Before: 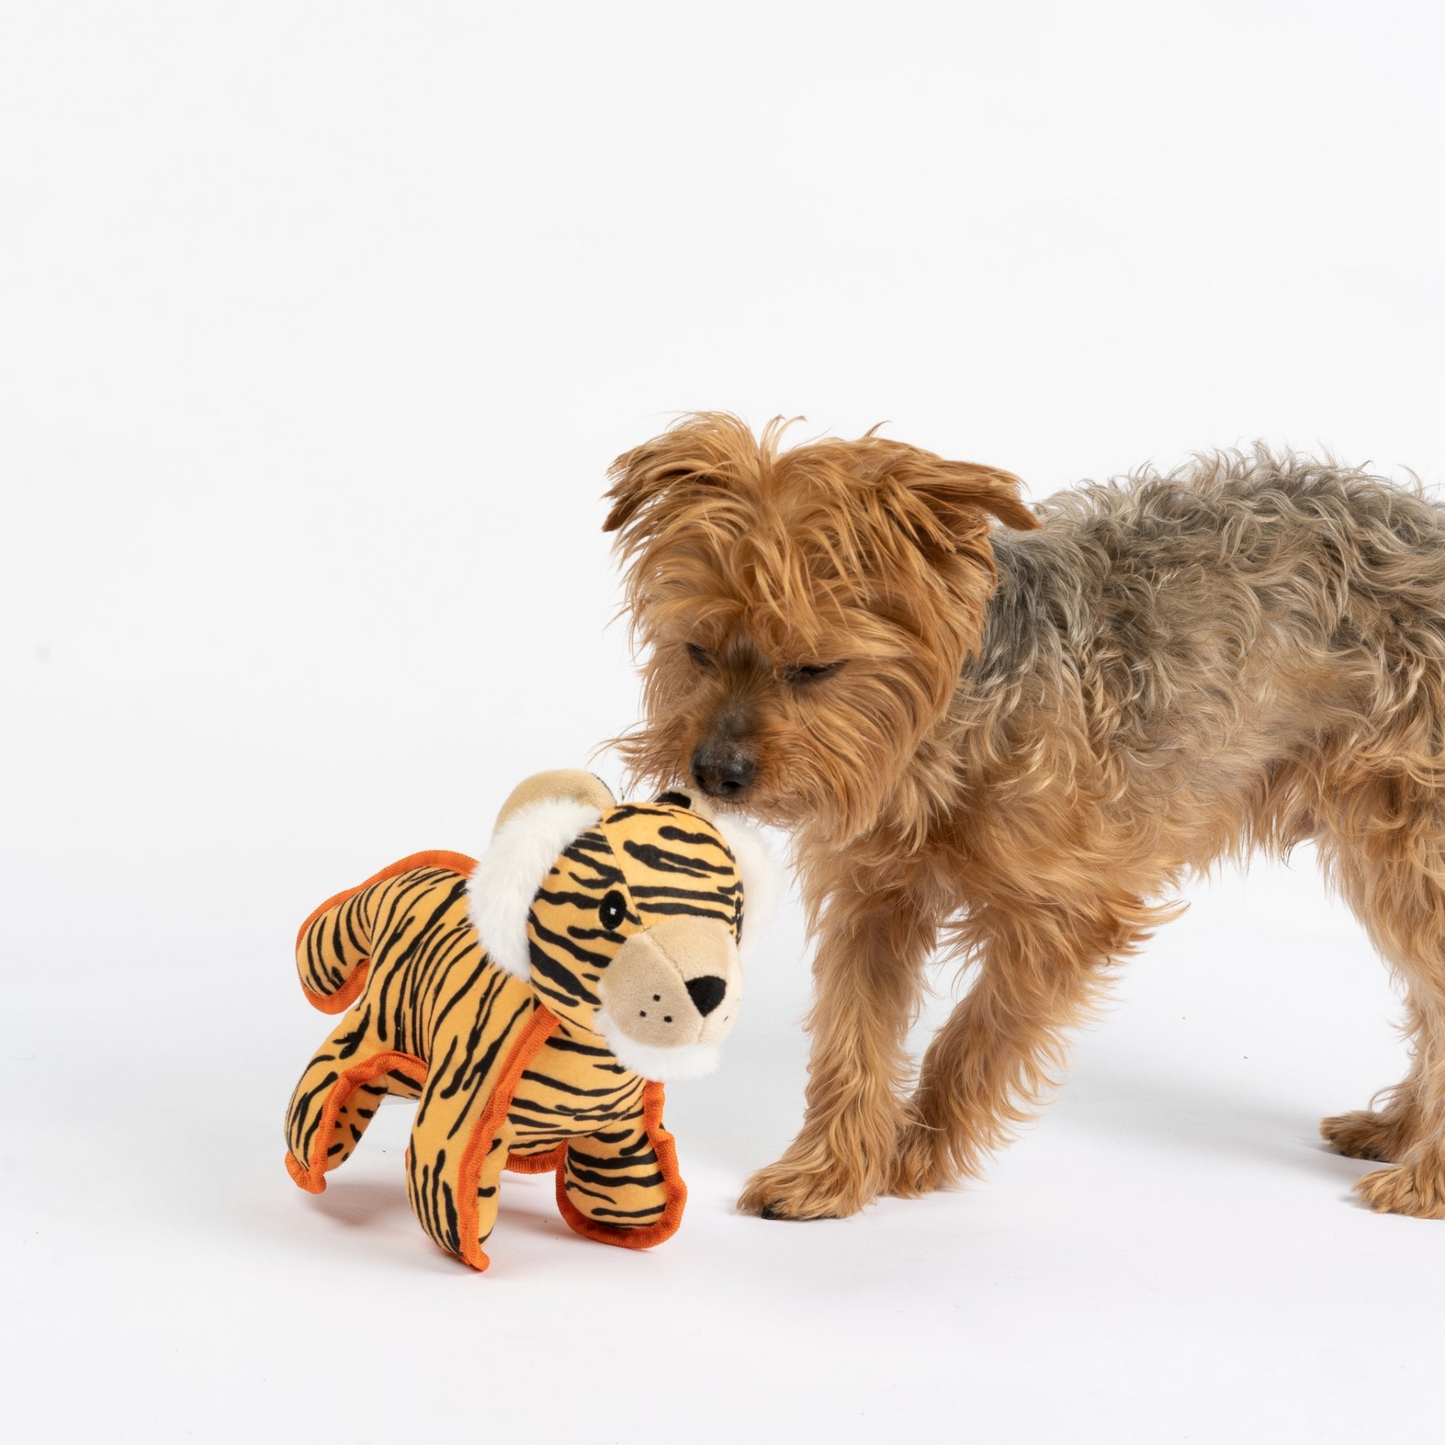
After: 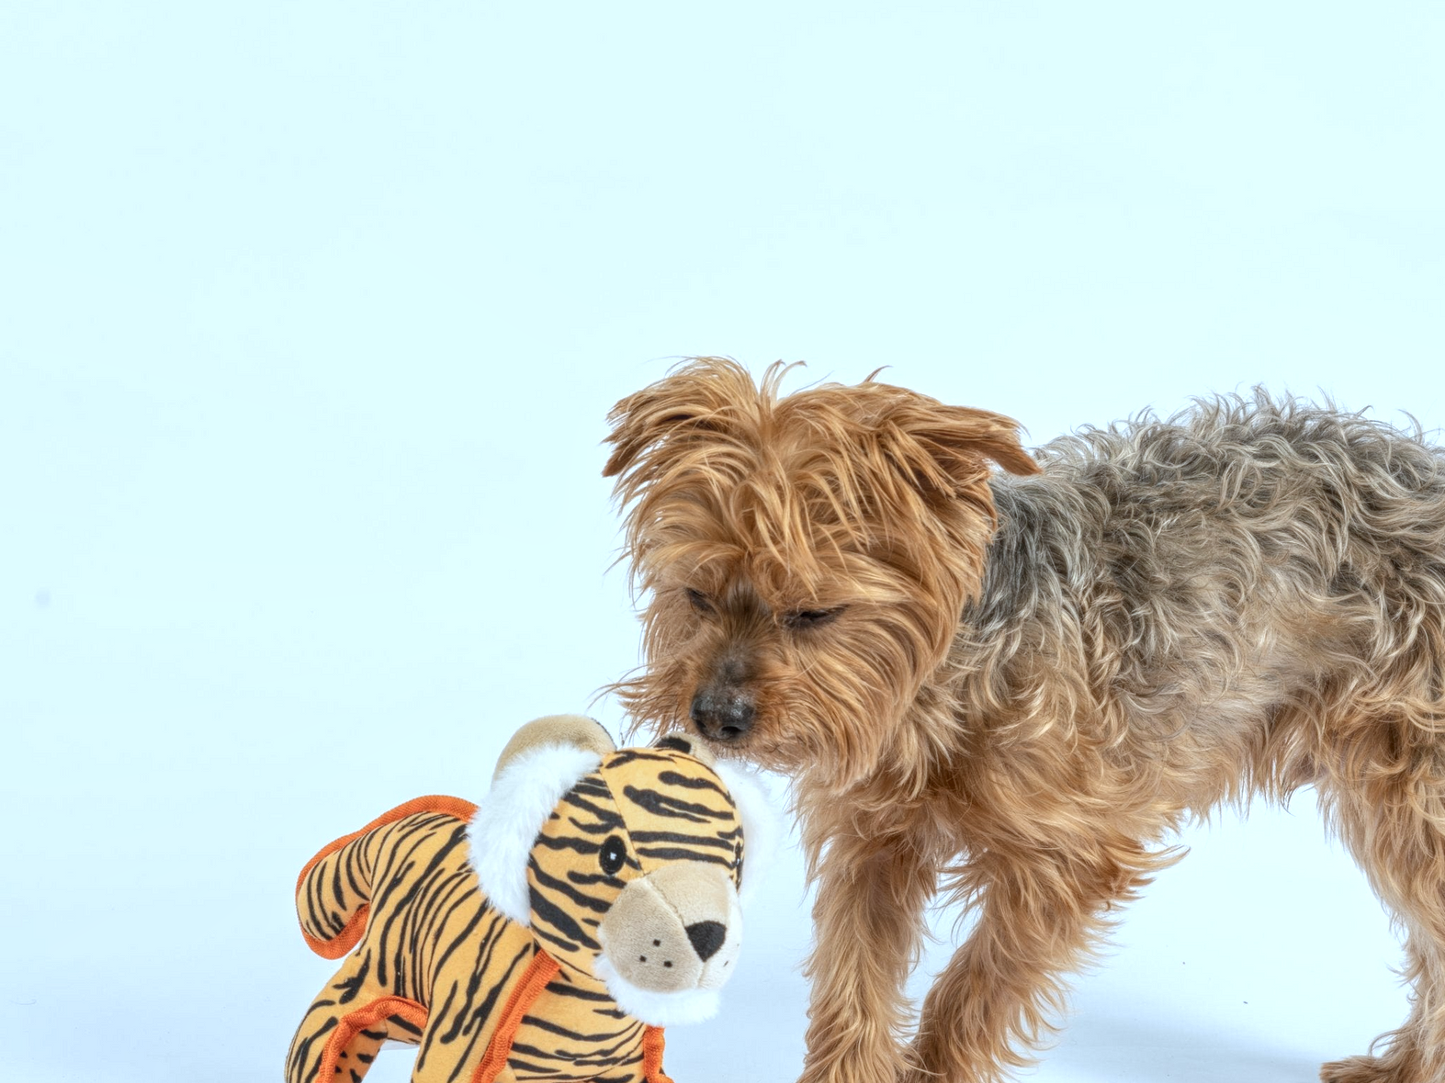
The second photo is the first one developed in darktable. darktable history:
local contrast: highlights 74%, shadows 55%, detail 176%, midtone range 0.207
crop: top 3.857%, bottom 21.132%
color calibration: illuminant Planckian (black body), x 0.378, y 0.375, temperature 4065 K
exposure: exposure 0.014 EV, compensate highlight preservation false
